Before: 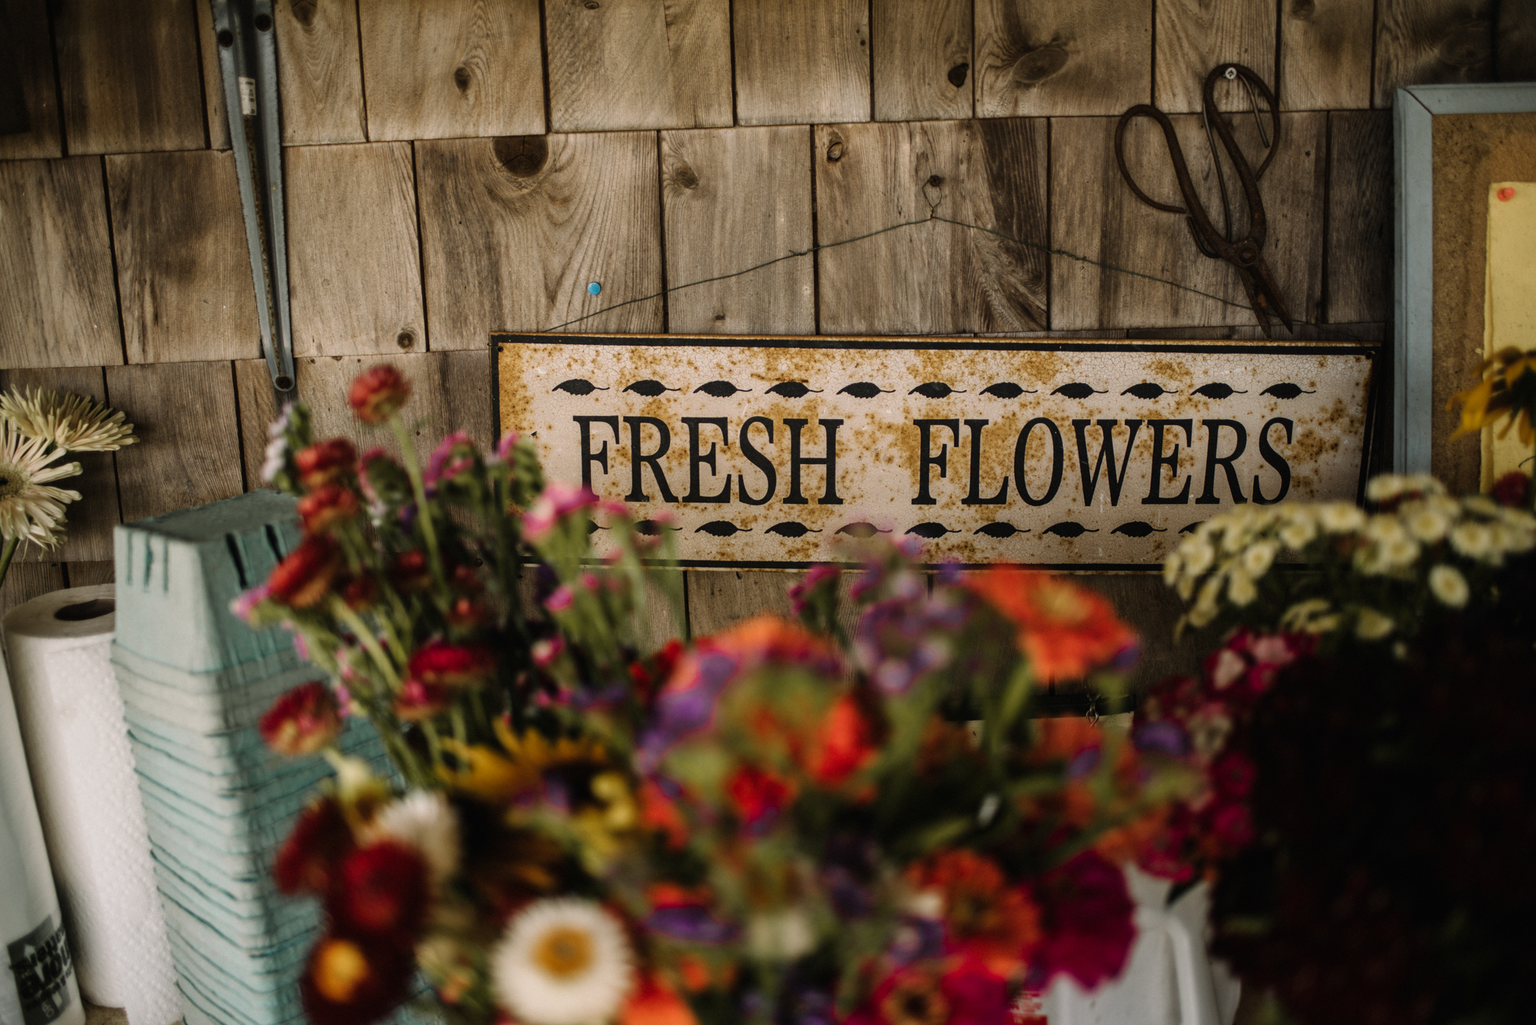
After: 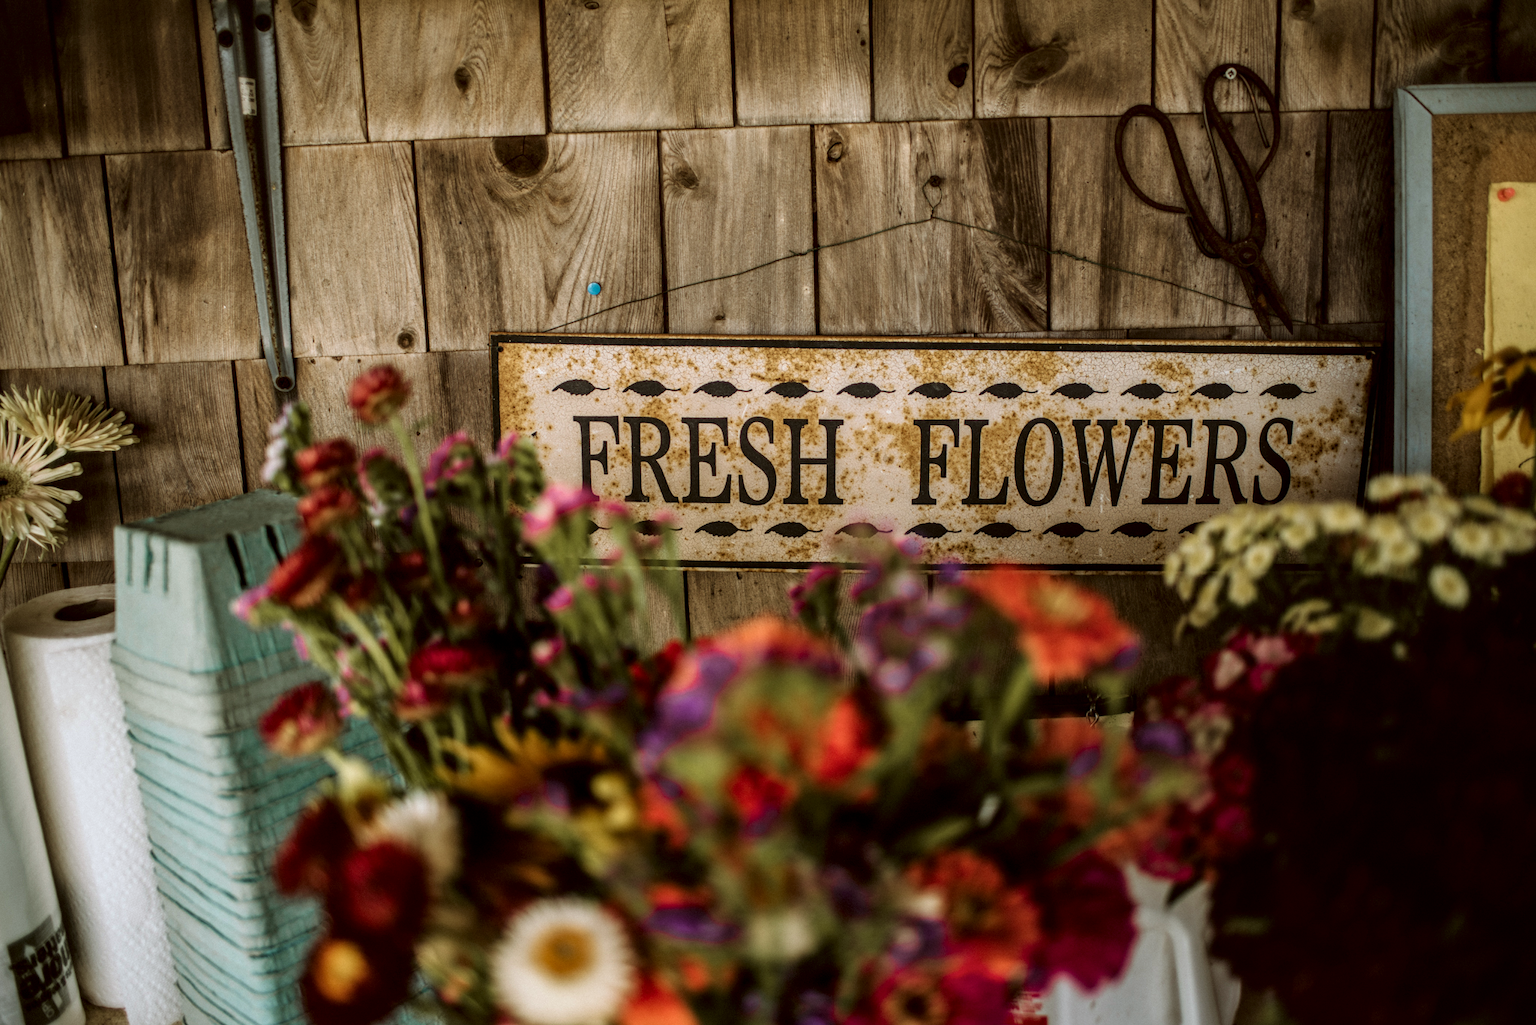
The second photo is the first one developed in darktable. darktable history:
velvia: on, module defaults
color correction: highlights a* -3.37, highlights b* -6.18, shadows a* 2.94, shadows b* 5.62
local contrast: detail 130%
